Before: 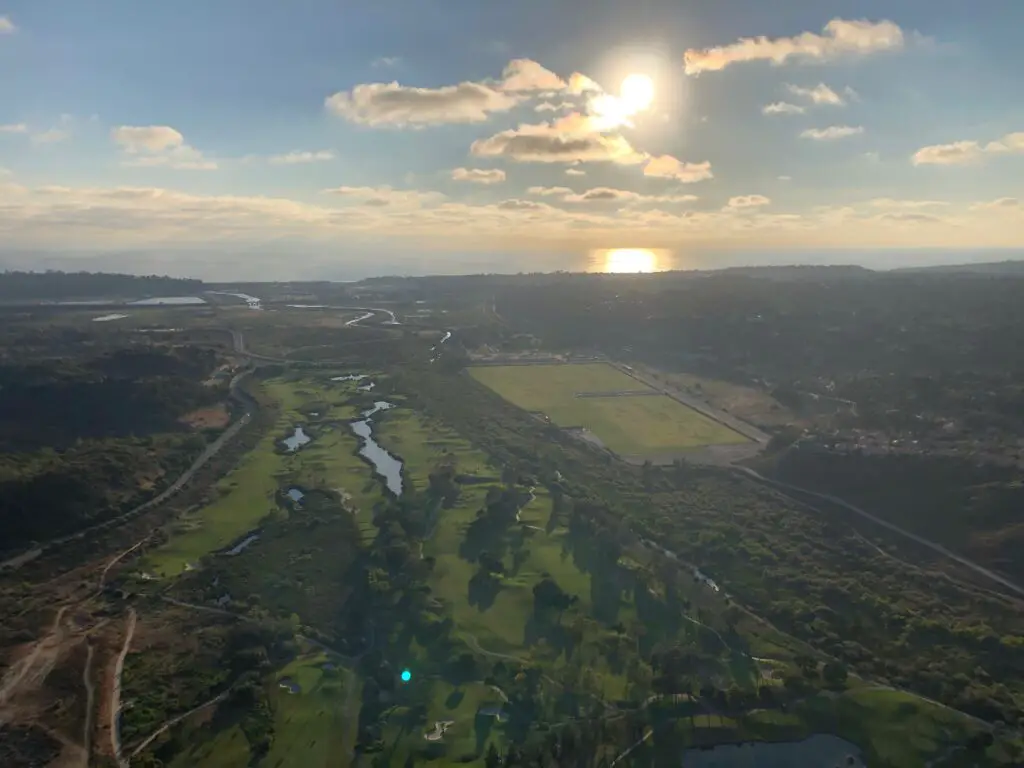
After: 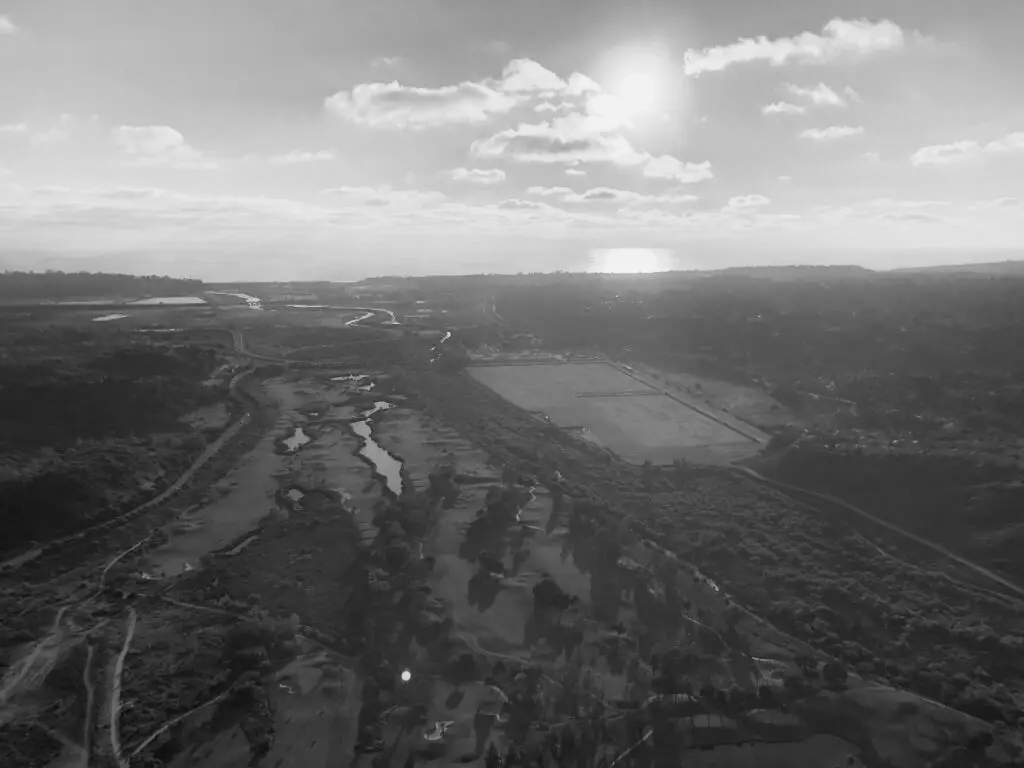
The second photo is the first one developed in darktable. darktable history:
sigmoid: contrast 1.22, skew 0.65
tone equalizer: -8 EV 0.001 EV, -7 EV -0.002 EV, -6 EV 0.002 EV, -5 EV -0.03 EV, -4 EV -0.116 EV, -3 EV -0.169 EV, -2 EV 0.24 EV, -1 EV 0.702 EV, +0 EV 0.493 EV
monochrome: size 1
